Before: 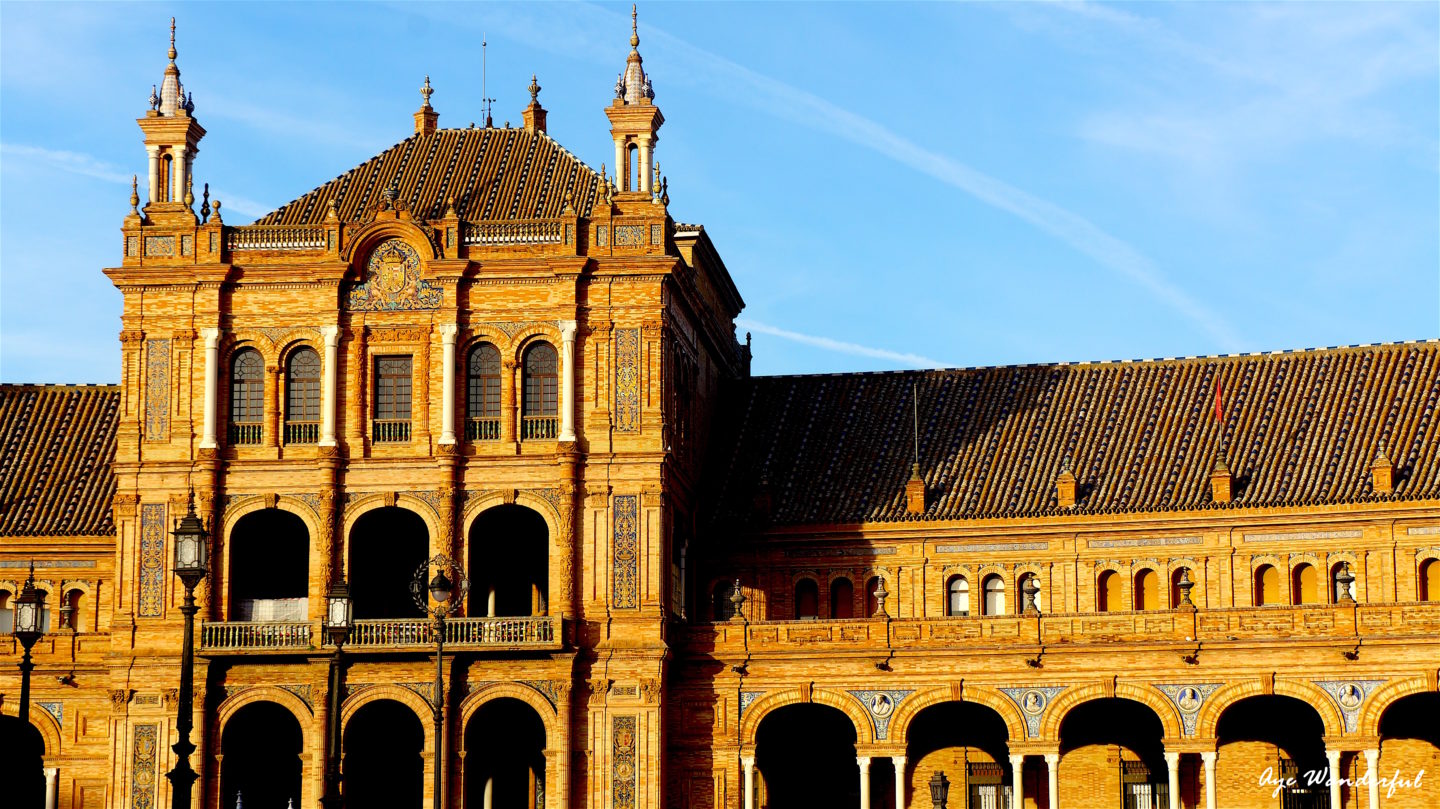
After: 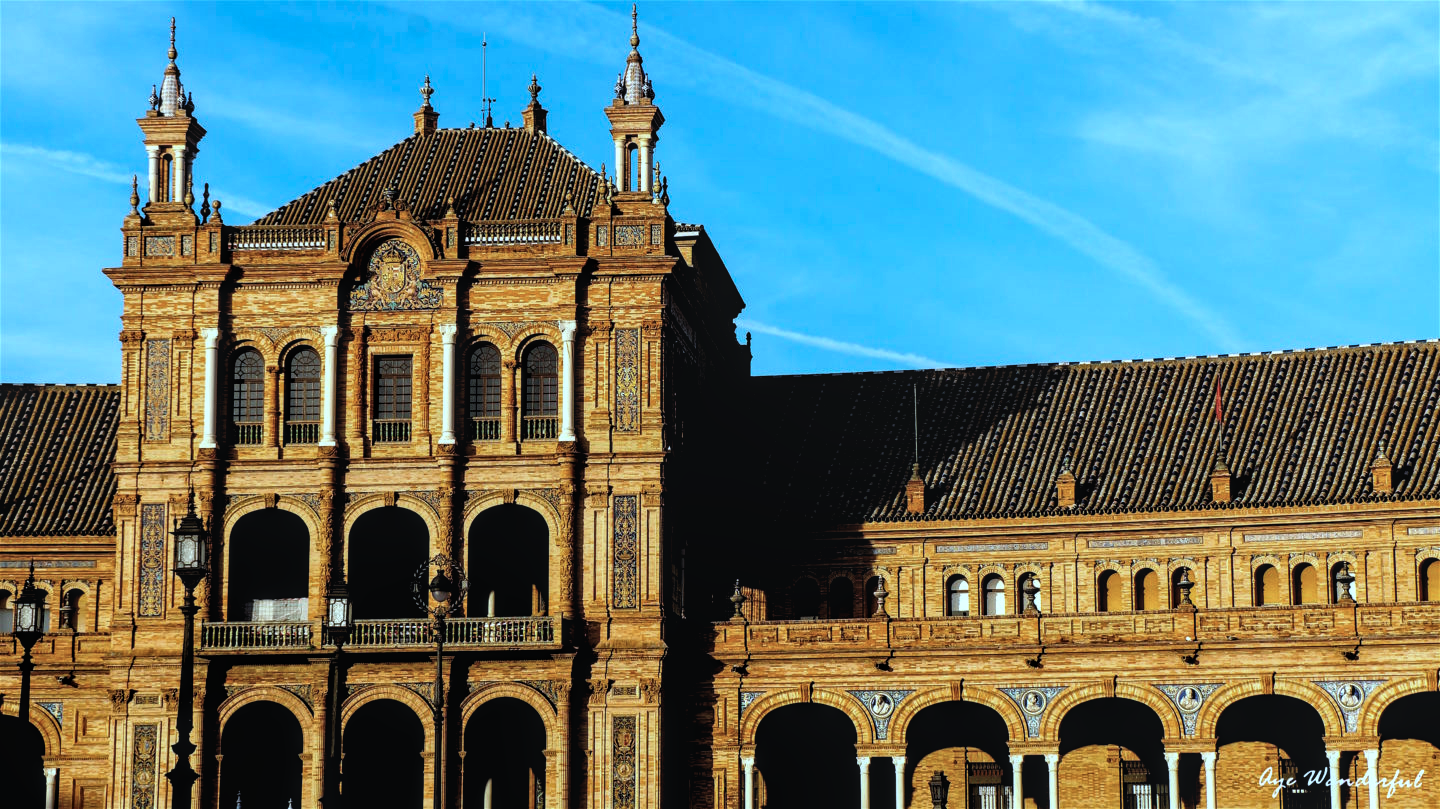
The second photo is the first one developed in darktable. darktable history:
levels: levels [0.101, 0.578, 0.953]
color correction: highlights a* -9.35, highlights b* -23.15
exposure: compensate highlight preservation false
local contrast: detail 115%
